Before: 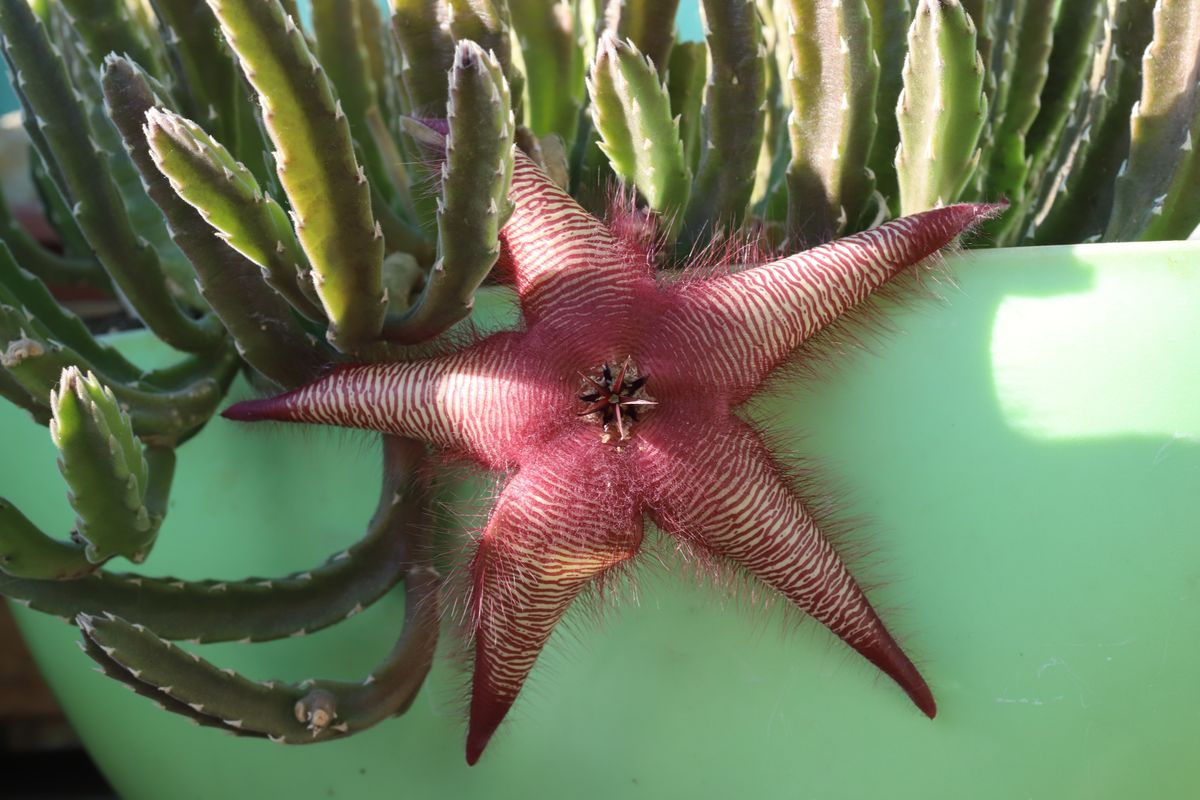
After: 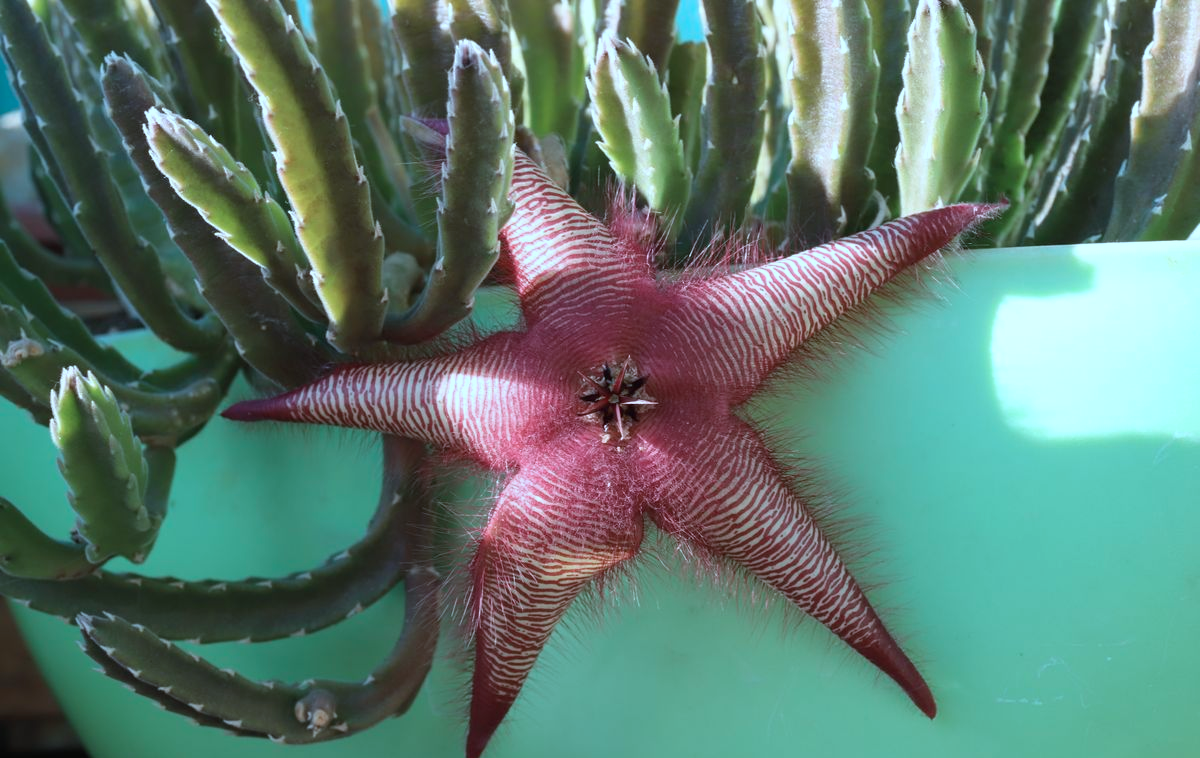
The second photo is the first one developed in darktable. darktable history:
crop and rotate: top 0.009%, bottom 5.122%
base curve: preserve colors none
color correction: highlights a* -9.08, highlights b* -23.76
